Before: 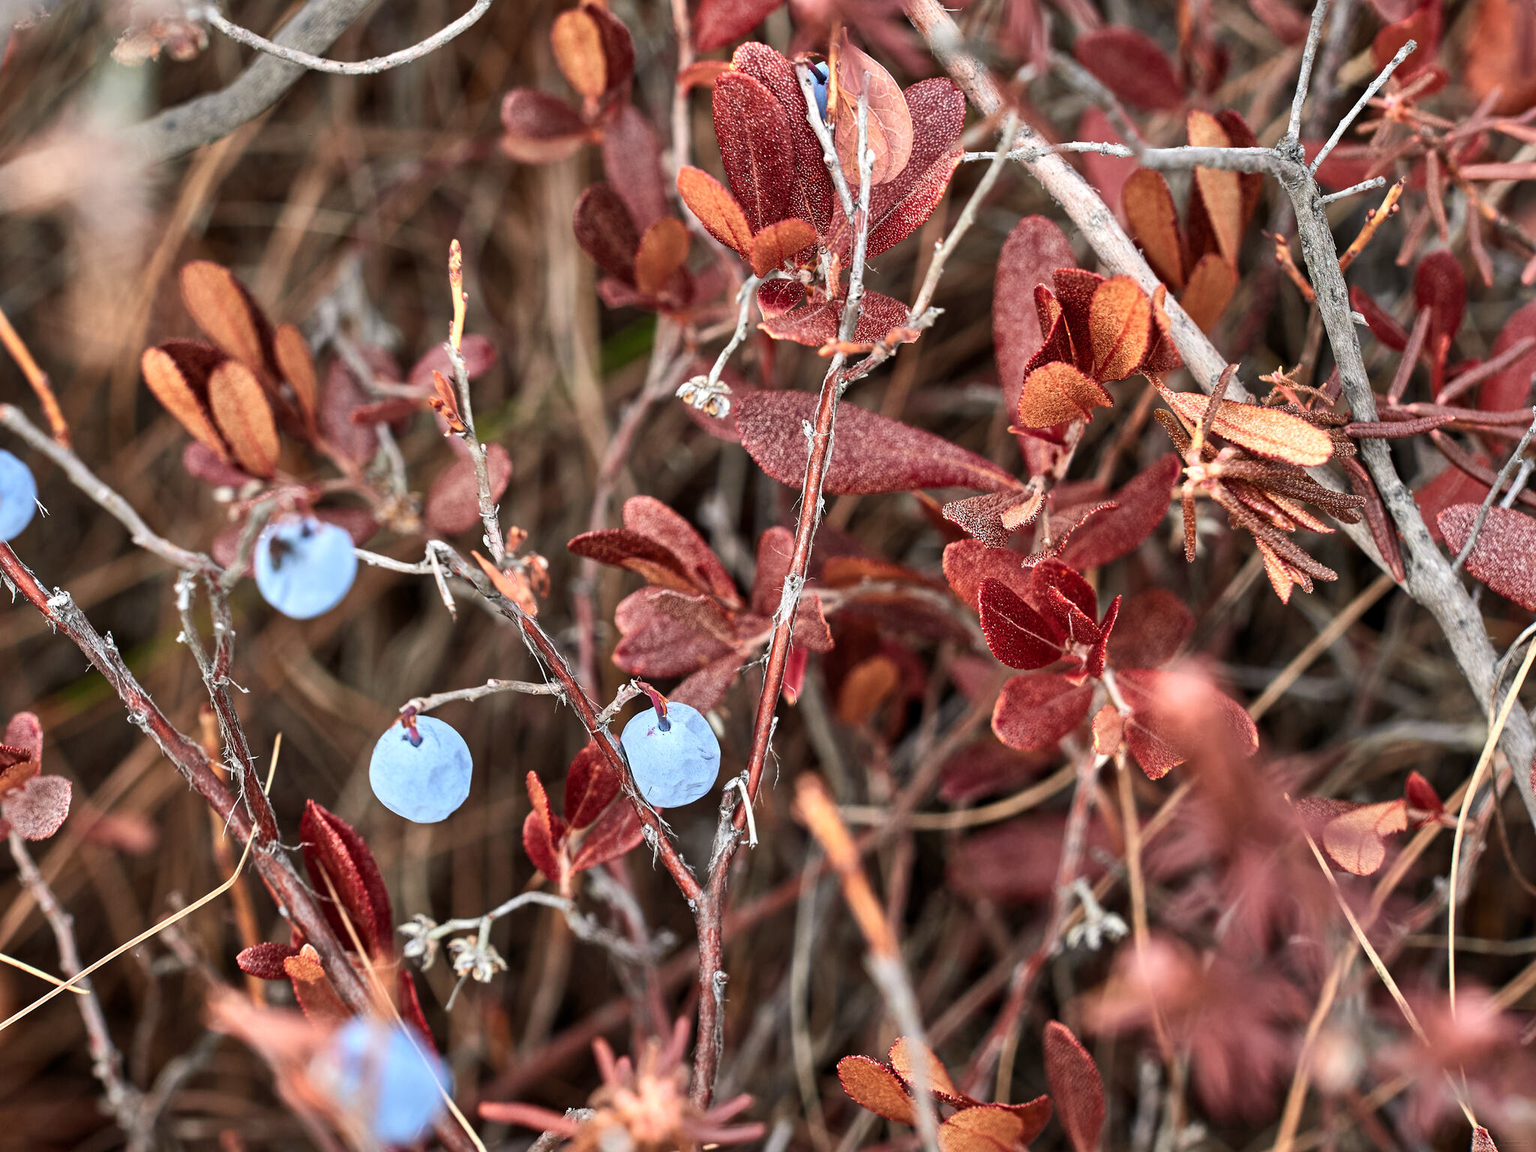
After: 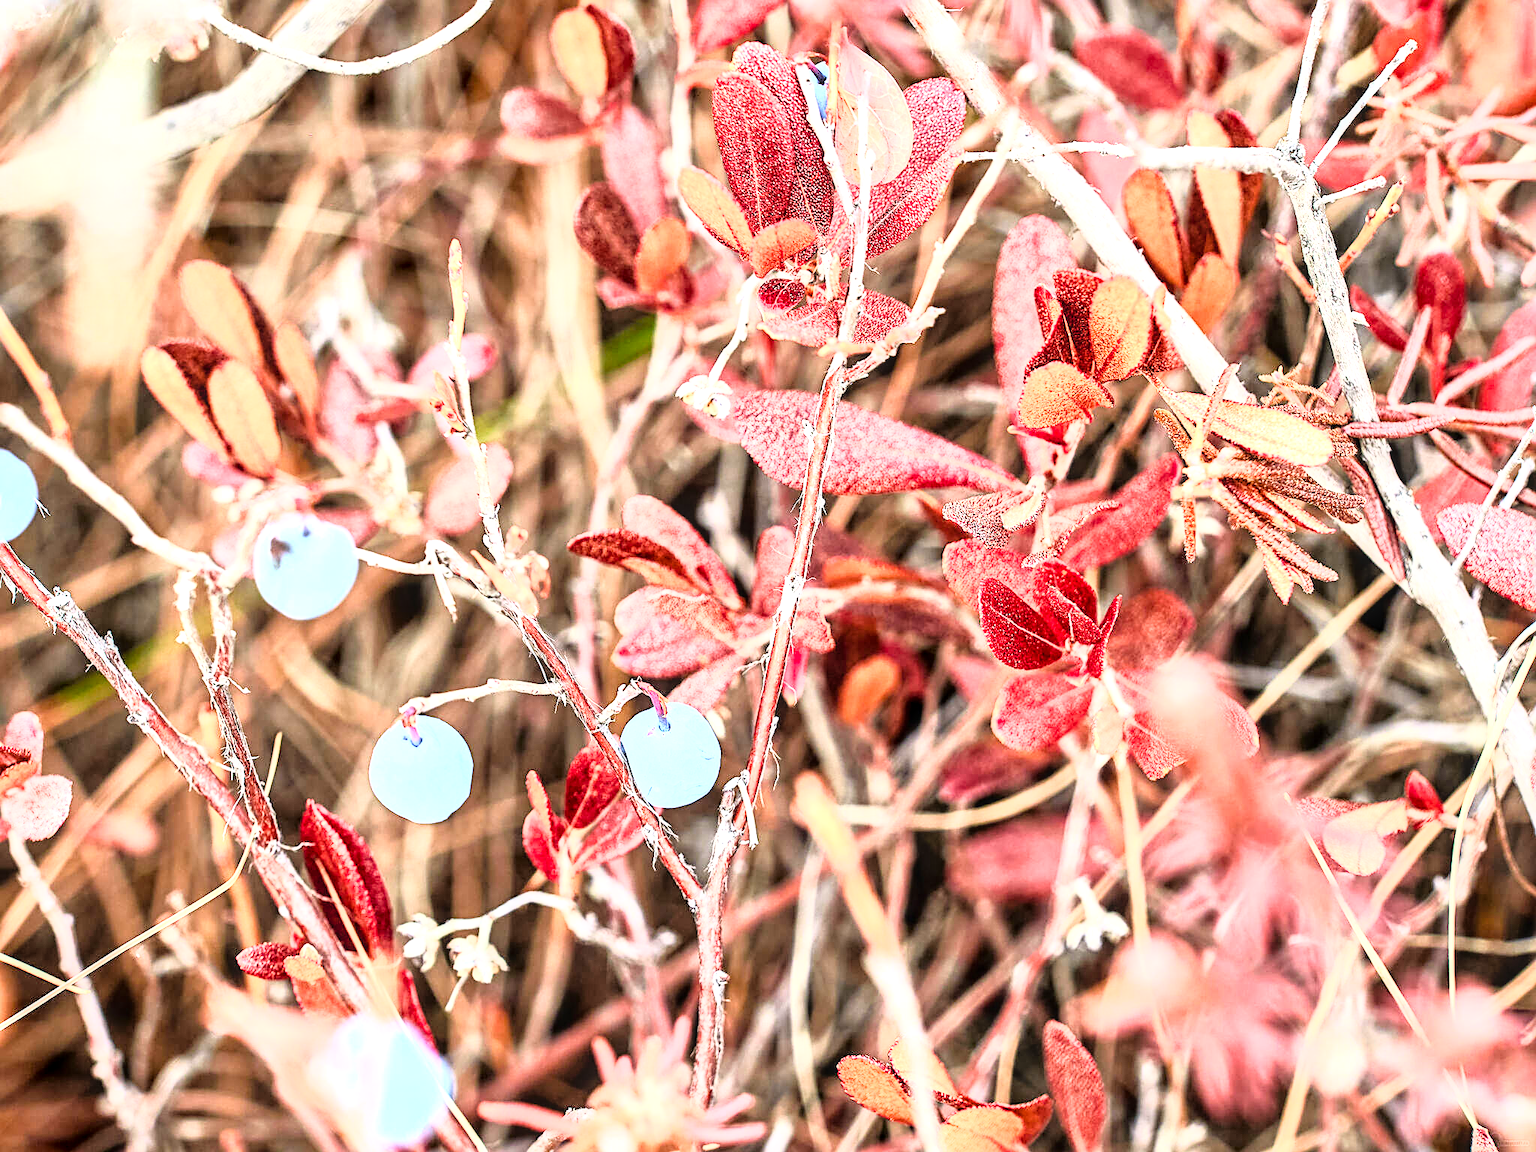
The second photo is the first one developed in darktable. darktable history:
color balance rgb: shadows lift › chroma 0.893%, shadows lift › hue 114.84°, perceptual saturation grading › global saturation 0.345%, perceptual saturation grading › highlights -18.447%, perceptual saturation grading › mid-tones 6.681%, perceptual saturation grading › shadows 27.396%, global vibrance 11.505%, contrast 4.997%
base curve: curves: ch0 [(0, 0) (0.012, 0.01) (0.073, 0.168) (0.31, 0.711) (0.645, 0.957) (1, 1)]
local contrast: on, module defaults
exposure: black level correction 0, exposure 1.2 EV, compensate exposure bias true, compensate highlight preservation false
sharpen: on, module defaults
